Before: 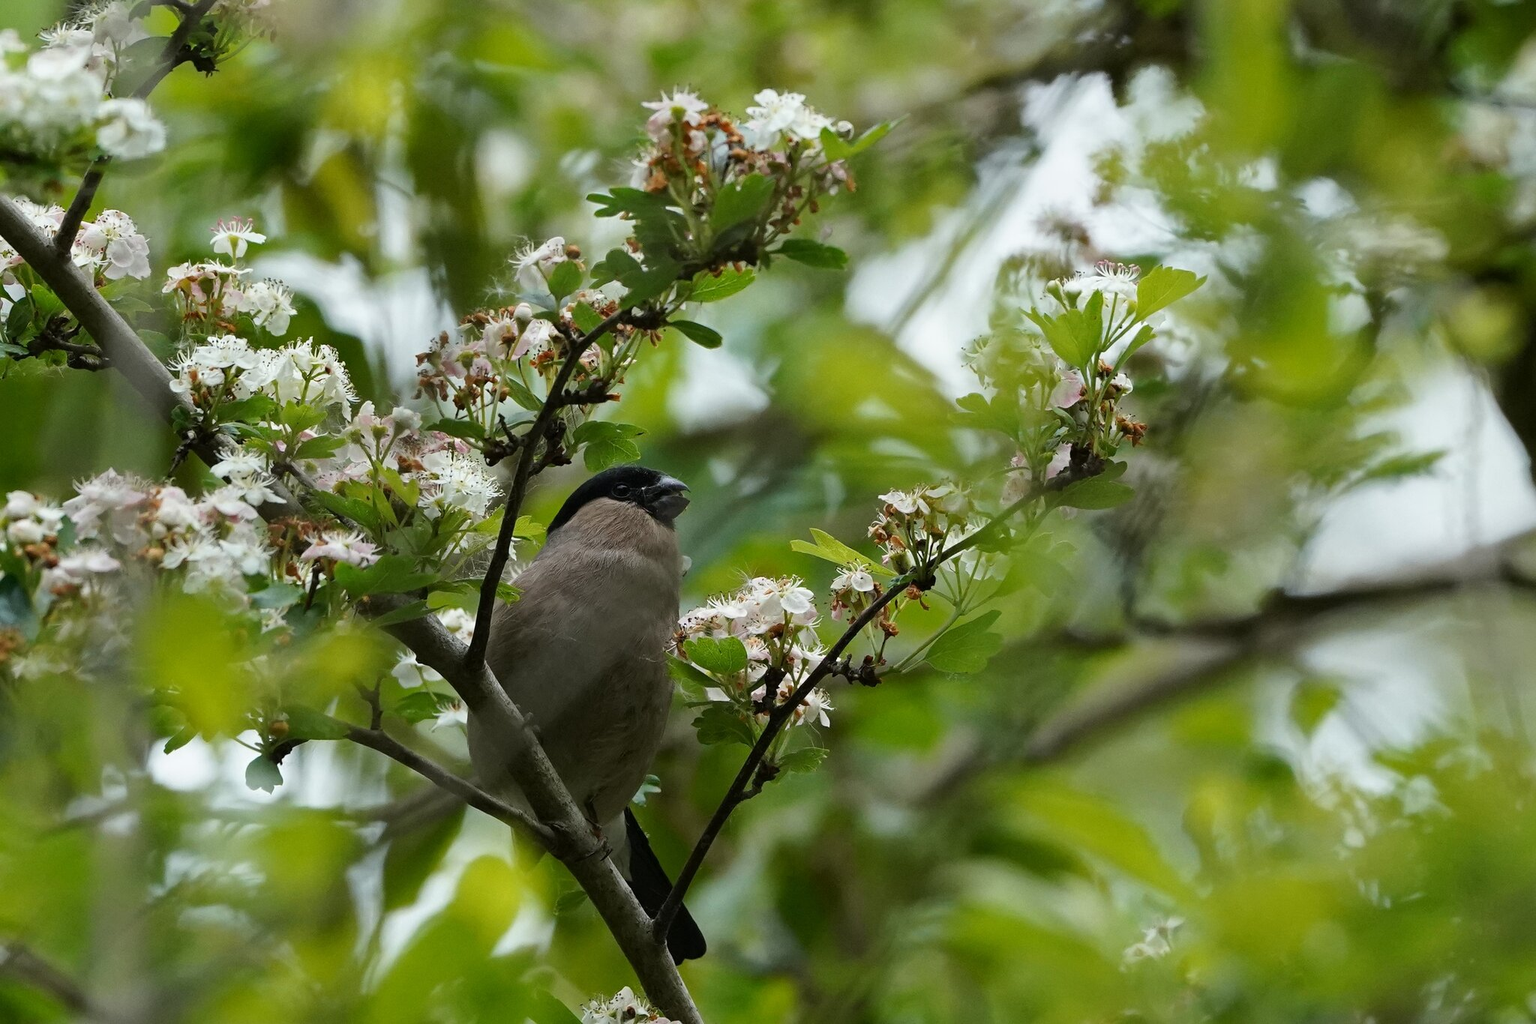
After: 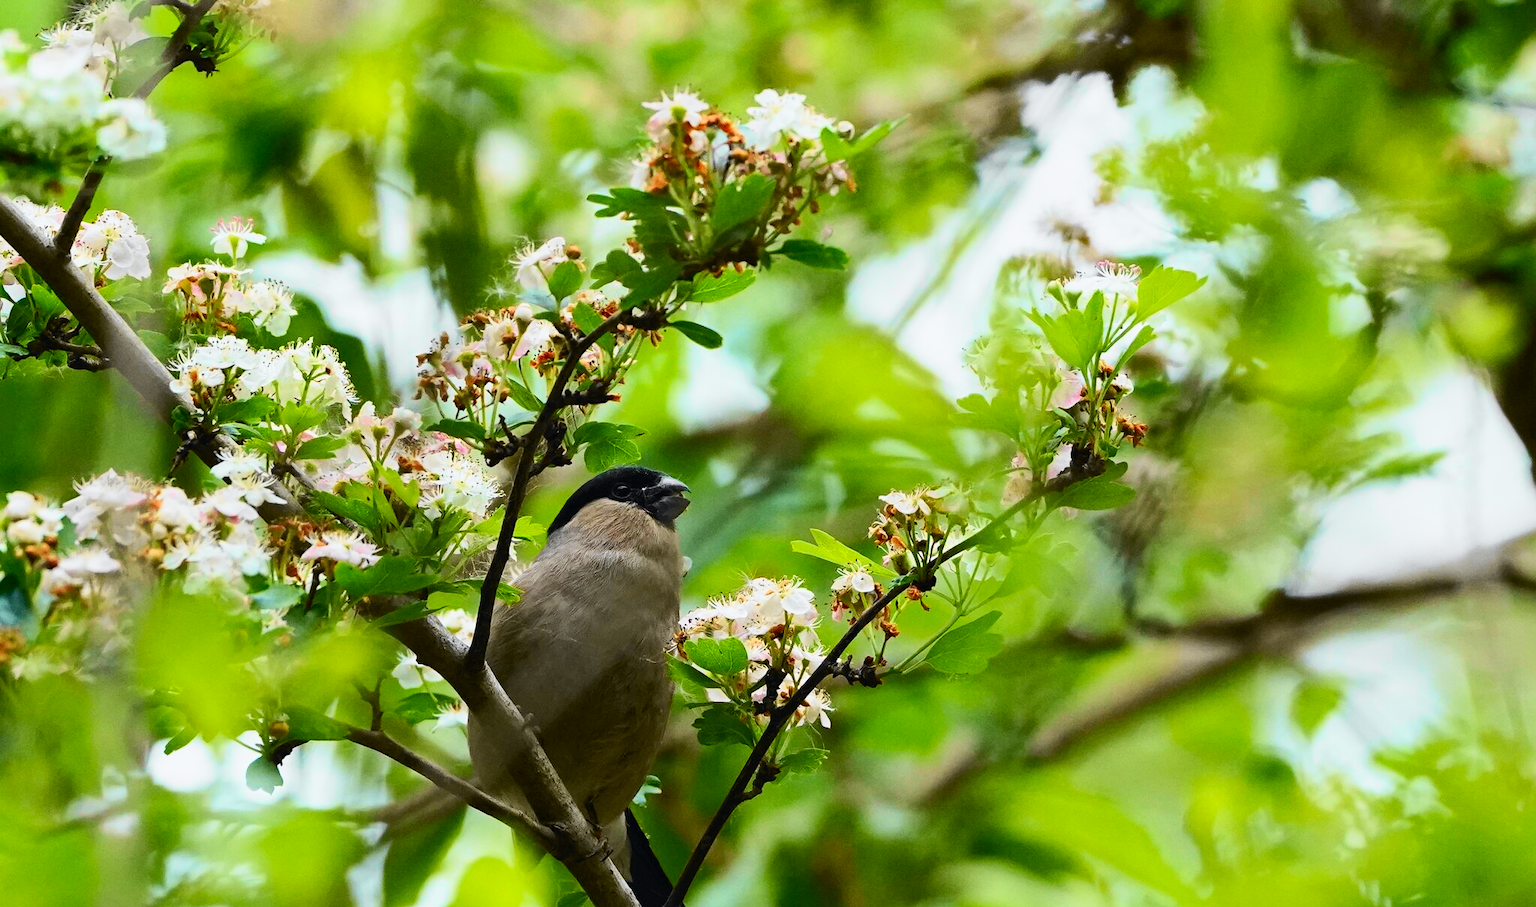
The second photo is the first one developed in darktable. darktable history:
crop and rotate: top 0%, bottom 11.49%
tone curve: curves: ch0 [(0, 0) (0.071, 0.047) (0.266, 0.26) (0.491, 0.552) (0.753, 0.818) (1, 0.983)]; ch1 [(0, 0) (0.346, 0.307) (0.408, 0.369) (0.463, 0.443) (0.482, 0.493) (0.502, 0.5) (0.517, 0.518) (0.546, 0.576) (0.588, 0.643) (0.651, 0.709) (1, 1)]; ch2 [(0, 0) (0.346, 0.34) (0.434, 0.46) (0.485, 0.494) (0.5, 0.494) (0.517, 0.503) (0.535, 0.545) (0.583, 0.634) (0.625, 0.686) (1, 1)], color space Lab, independent channels, preserve colors none
contrast brightness saturation: contrast 0.2, brightness 0.16, saturation 0.22
